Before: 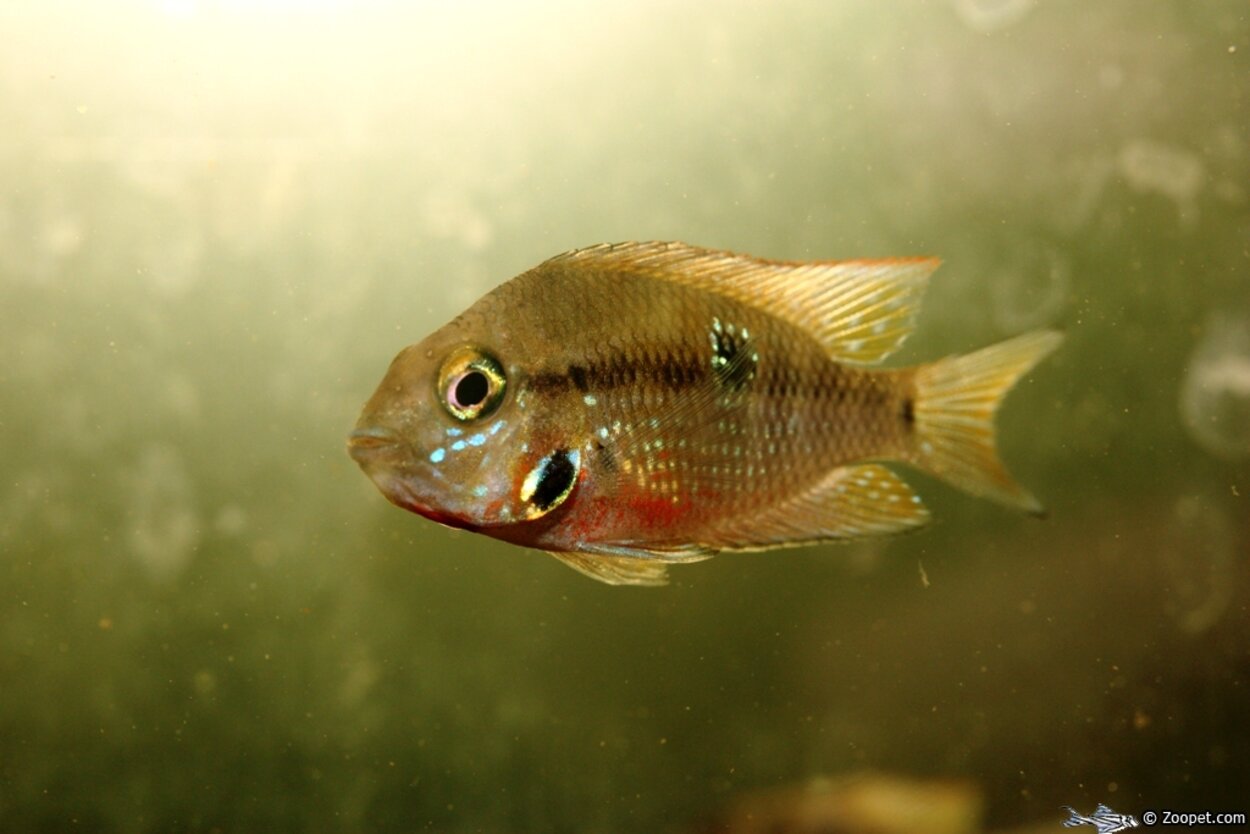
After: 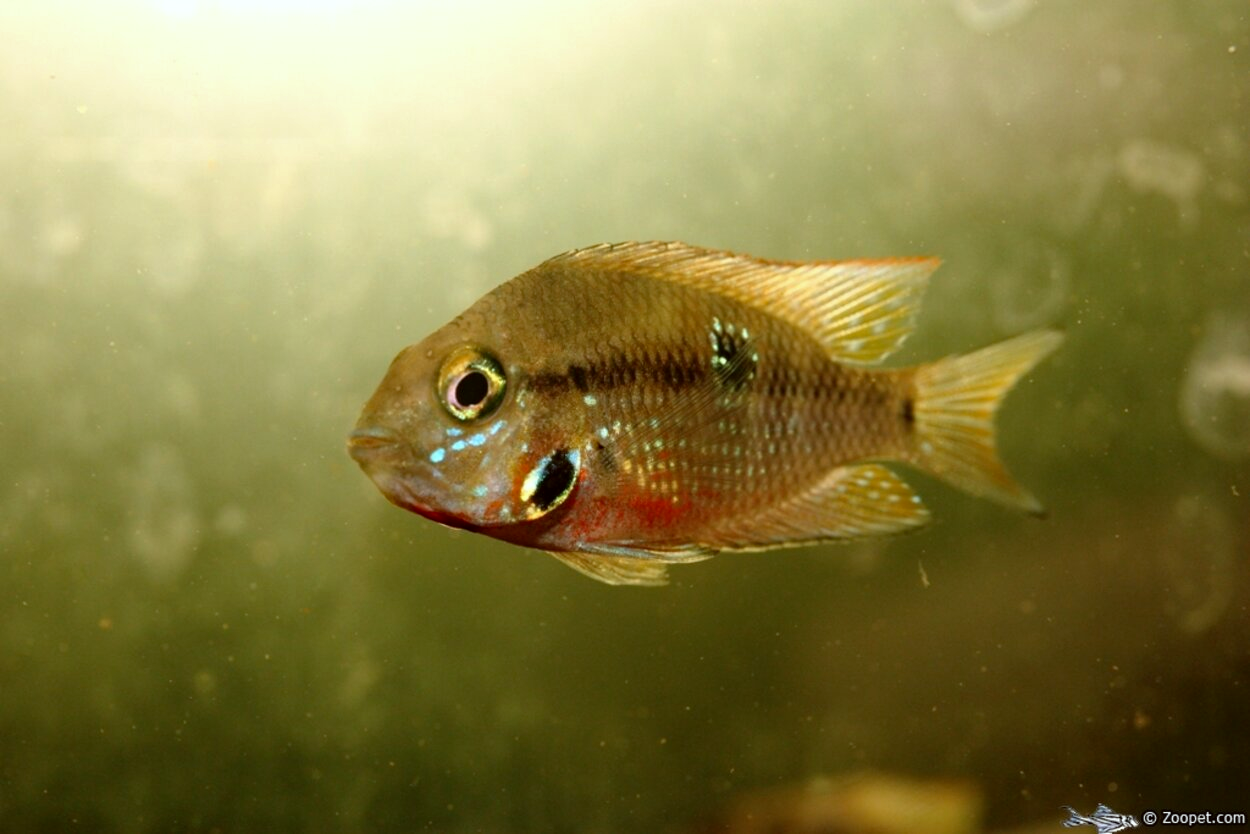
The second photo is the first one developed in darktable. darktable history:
color correction: highlights a* -2.73, highlights b* -2.09, shadows a* 2.41, shadows b* 2.73
haze removal: compatibility mode true, adaptive false
